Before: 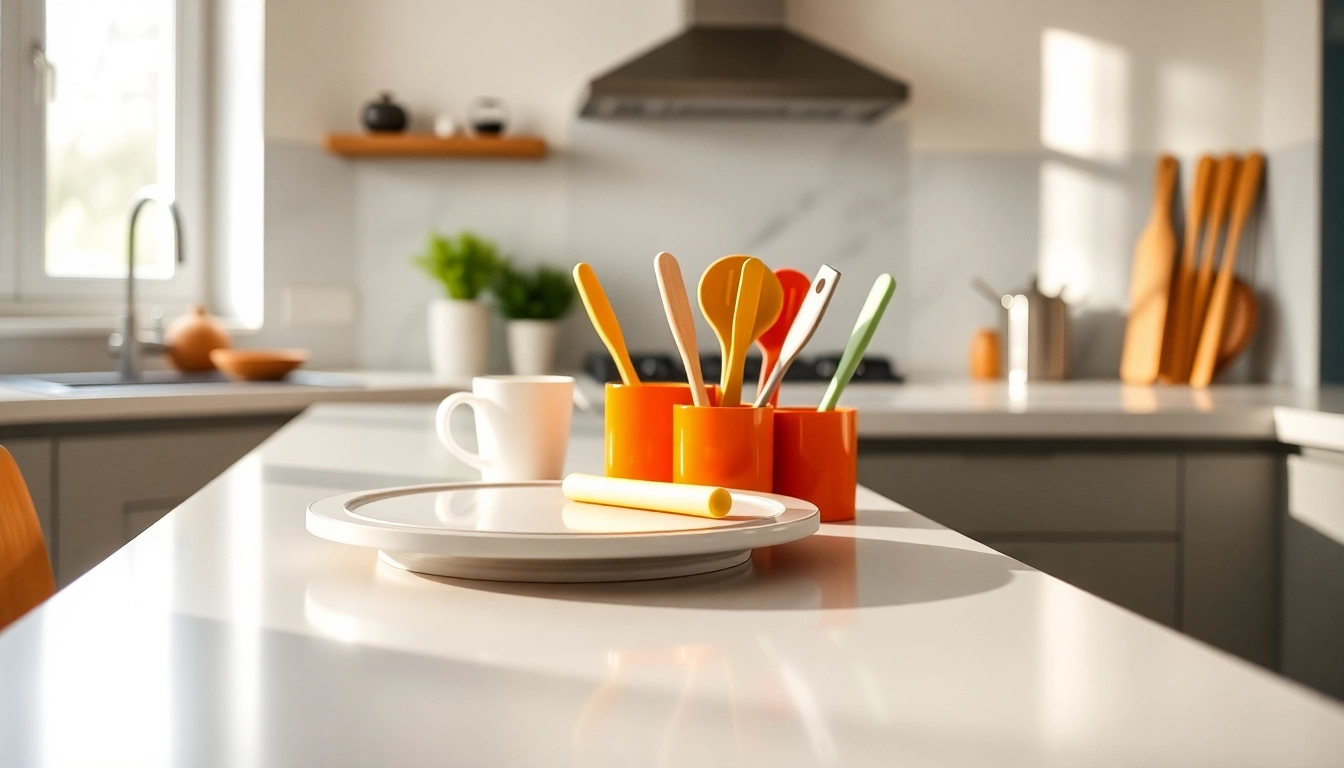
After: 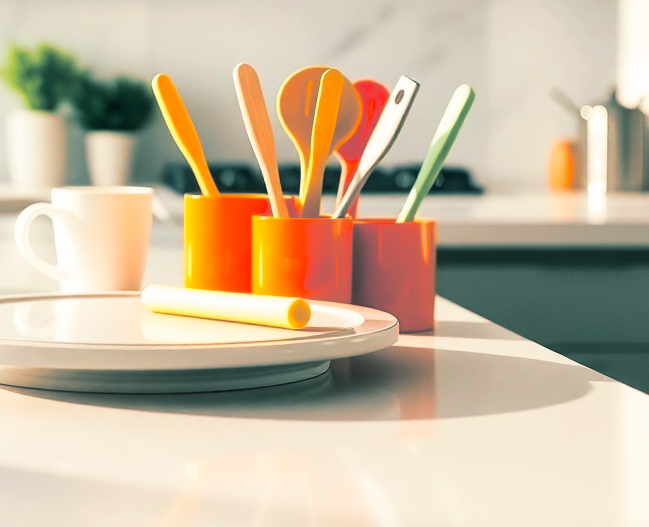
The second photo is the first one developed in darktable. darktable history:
contrast brightness saturation: contrast 0.2, brightness 0.16, saturation 0.22
crop: left 31.379%, top 24.658%, right 20.326%, bottom 6.628%
split-toning: shadows › hue 186.43°, highlights › hue 49.29°, compress 30.29%
